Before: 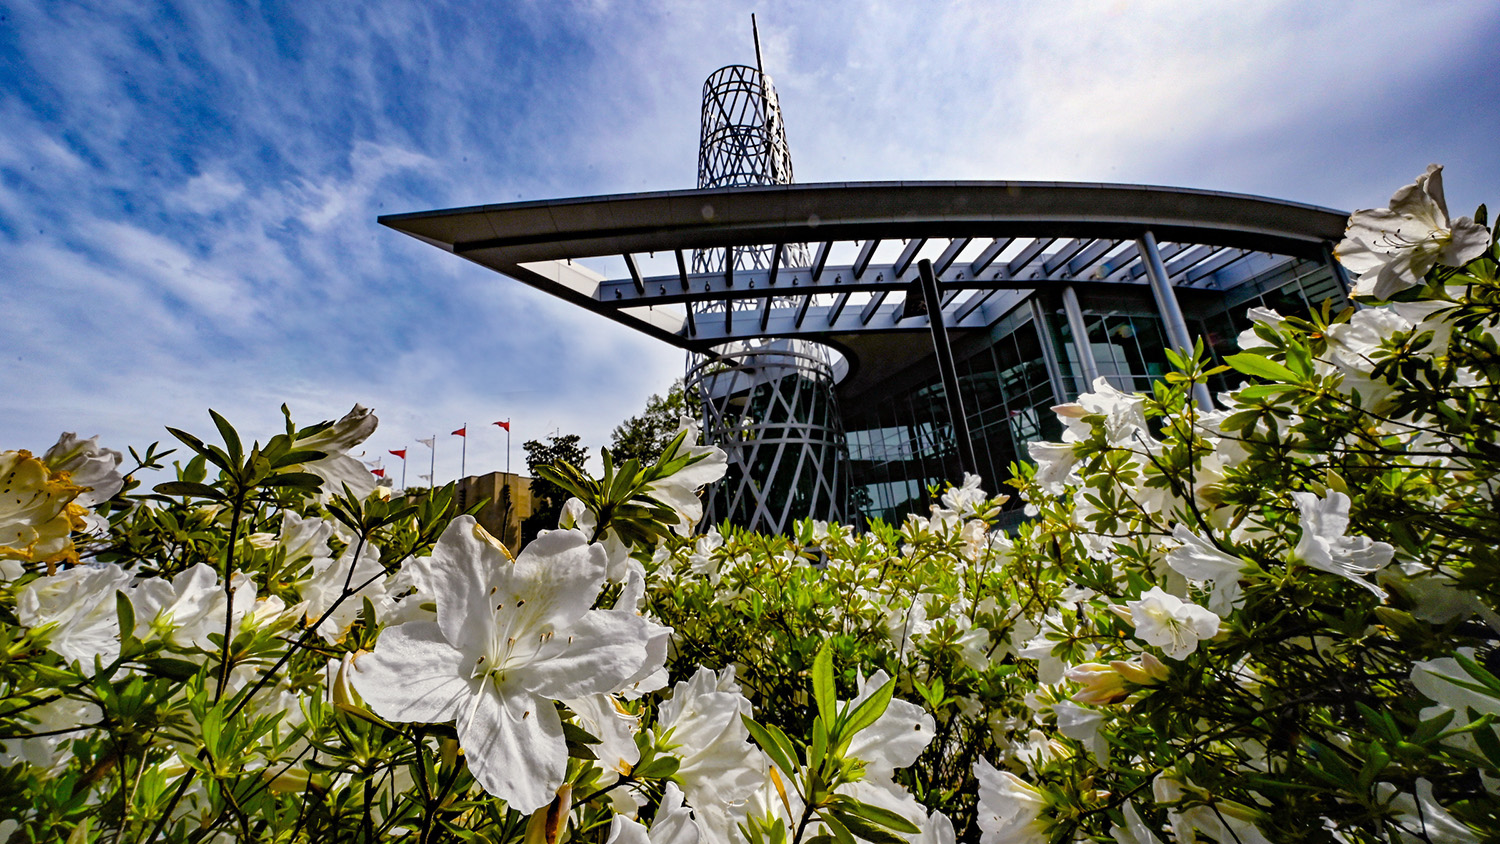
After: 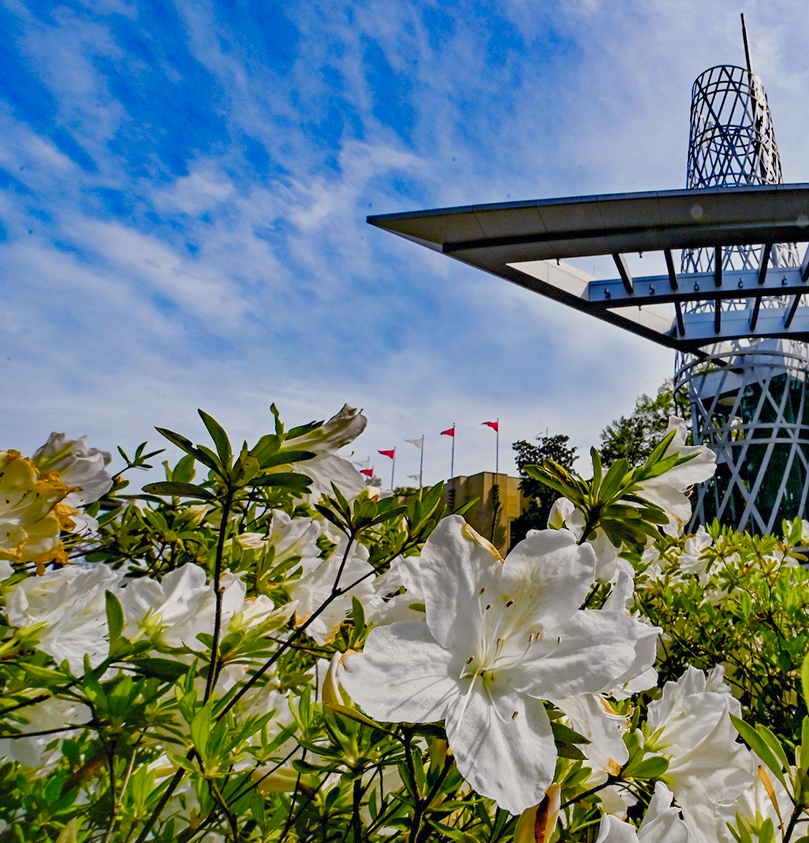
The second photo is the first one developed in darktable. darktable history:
exposure: exposure 0.226 EV, compensate highlight preservation false
color balance rgb: shadows lift › chroma 7.032%, shadows lift › hue 246.53°, perceptual saturation grading › global saturation 13.652%, perceptual saturation grading › highlights -25.174%, perceptual saturation grading › shadows 29.755%, hue shift -3.47°, contrast -21.832%
crop: left 0.793%, right 45.214%, bottom 0.08%
